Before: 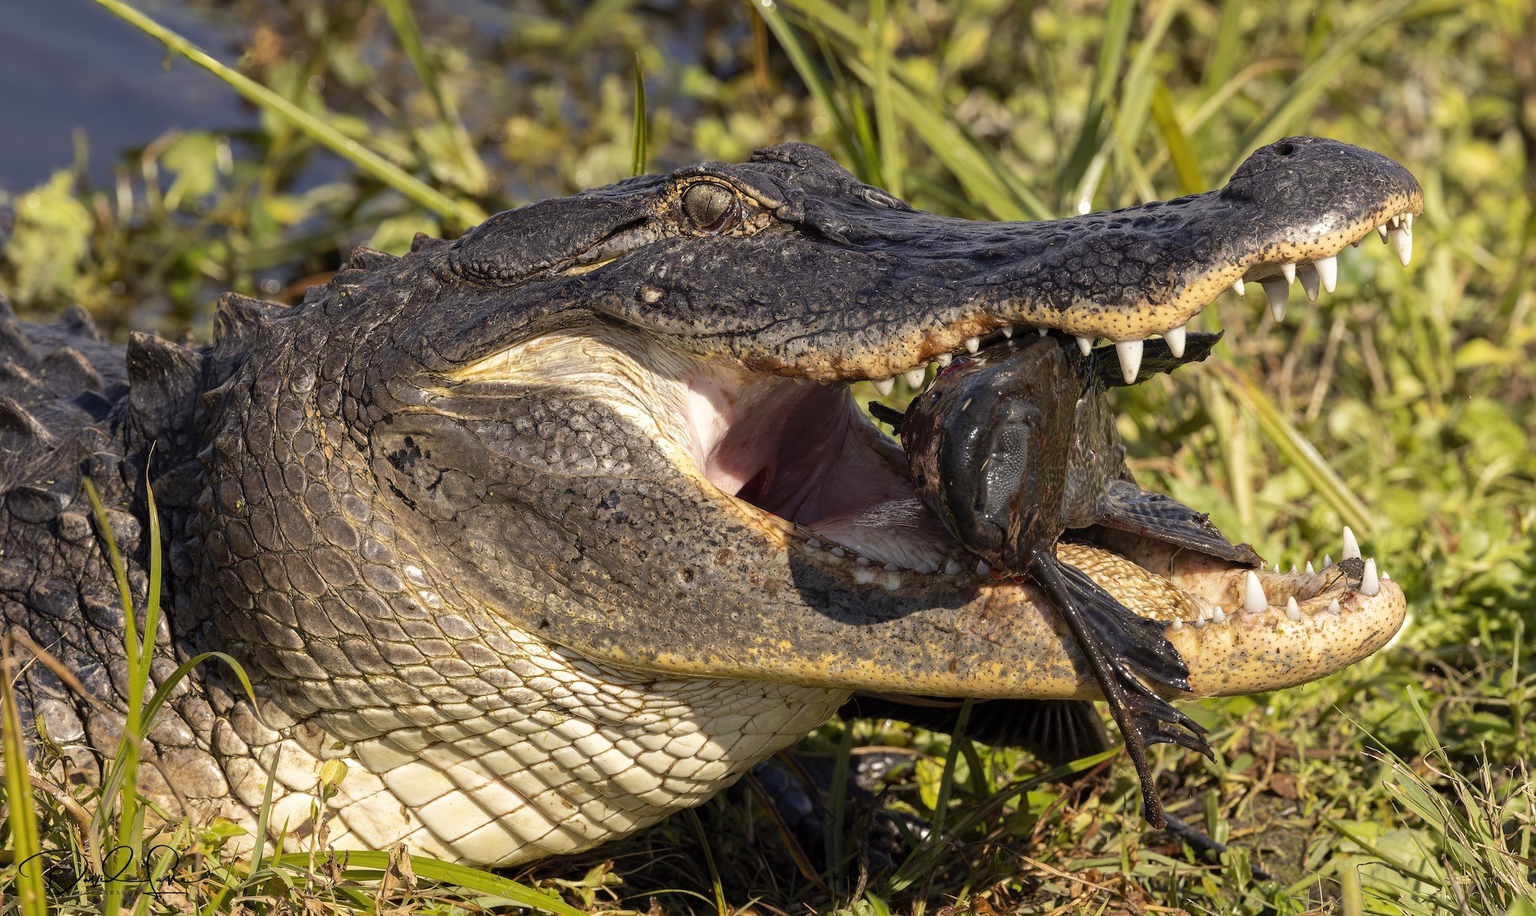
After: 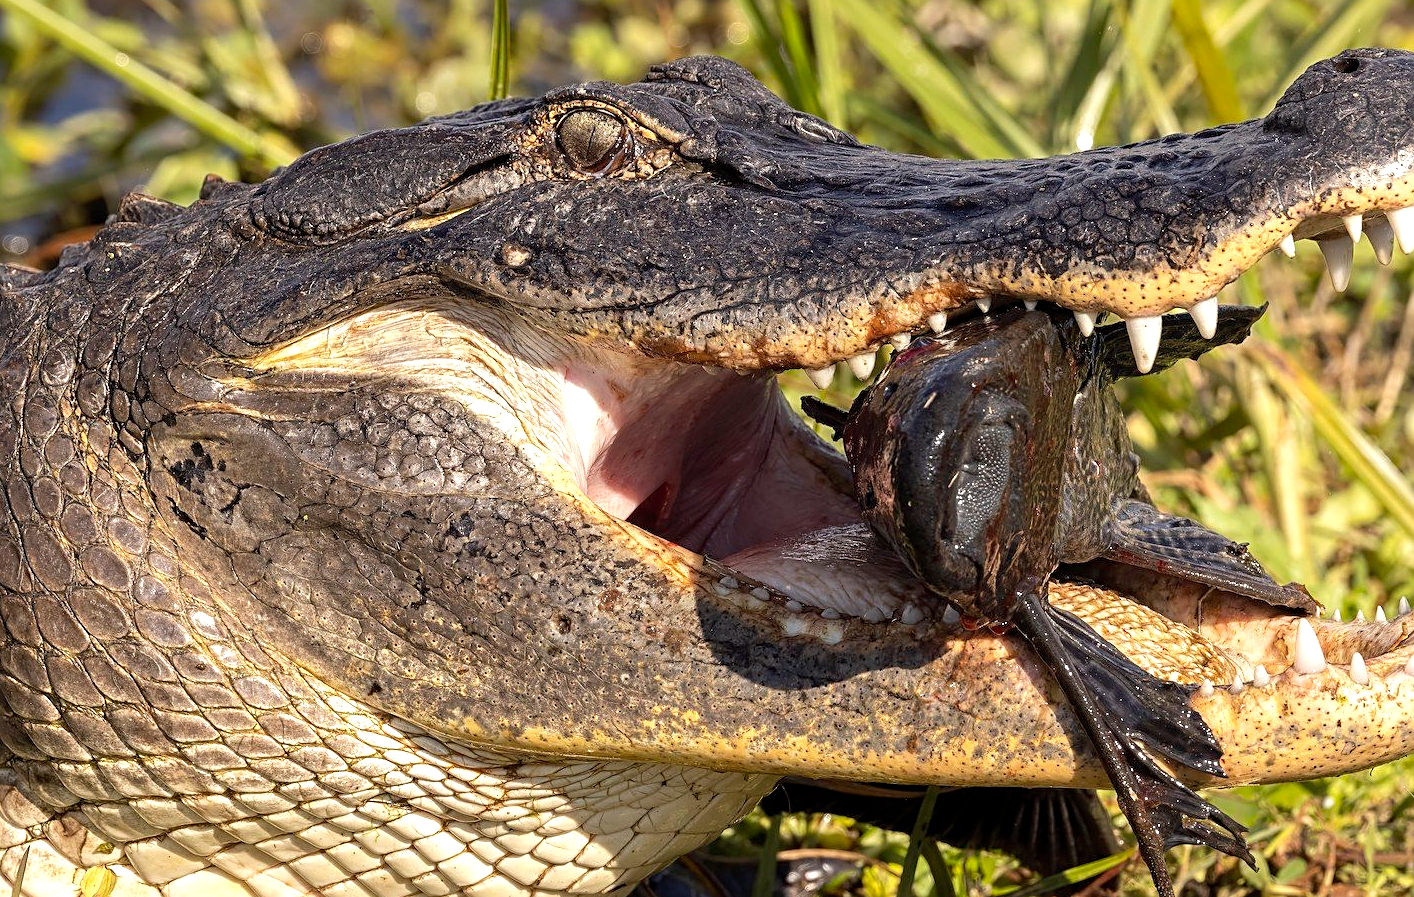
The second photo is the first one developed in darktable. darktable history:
crop and rotate: left 16.878%, top 10.906%, right 13.012%, bottom 14.485%
exposure: exposure 0.402 EV, compensate exposure bias true, compensate highlight preservation false
sharpen: on, module defaults
color zones: curves: ch0 [(0, 0.5) (0.143, 0.5) (0.286, 0.5) (0.429, 0.5) (0.62, 0.489) (0.714, 0.445) (0.844, 0.496) (1, 0.5)]; ch1 [(0, 0.5) (0.143, 0.5) (0.286, 0.5) (0.429, 0.5) (0.571, 0.5) (0.714, 0.523) (0.857, 0.5) (1, 0.5)]
